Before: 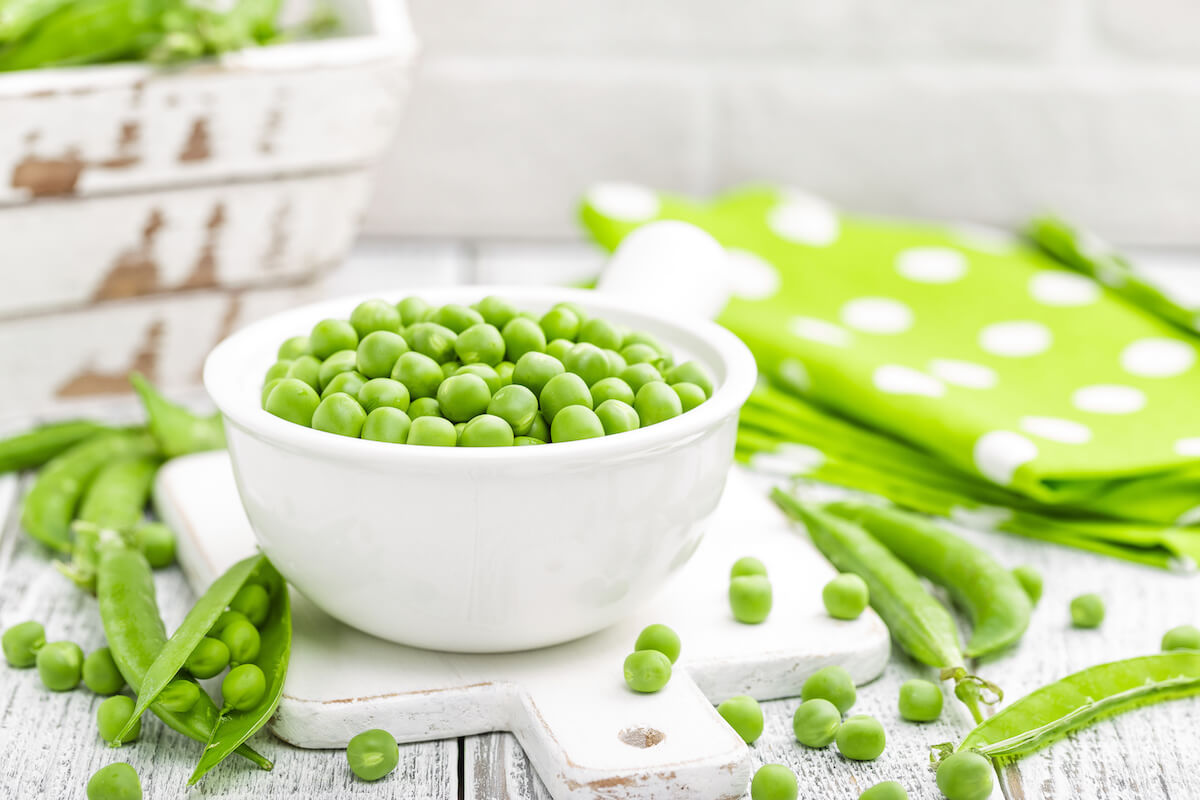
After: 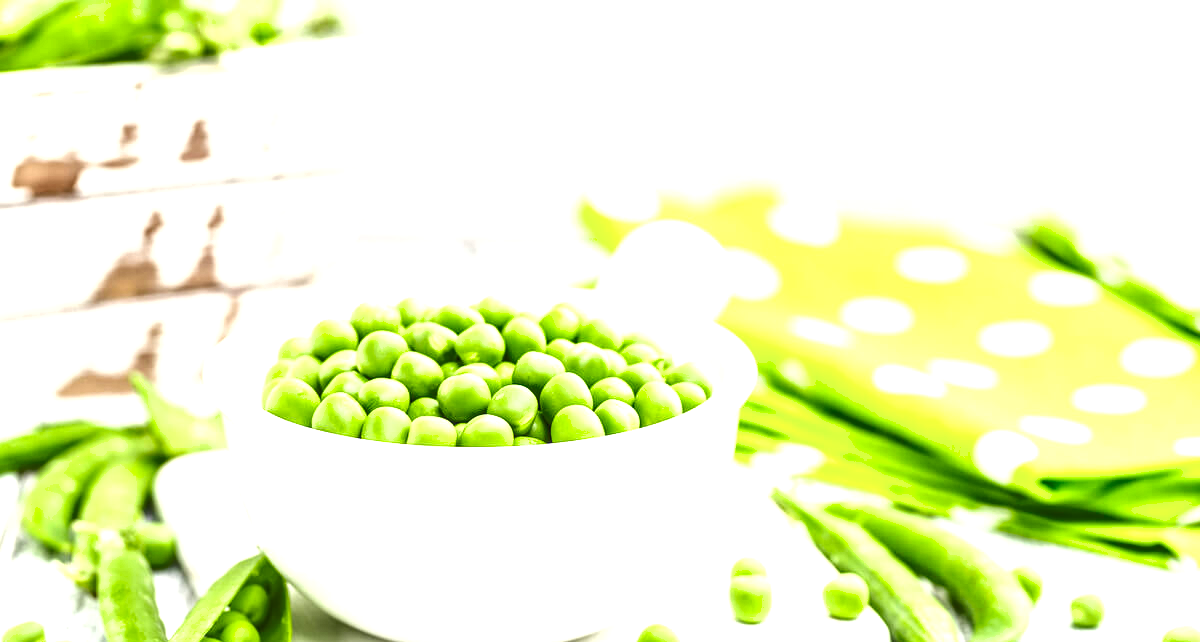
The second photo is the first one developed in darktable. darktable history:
exposure: exposure 1 EV, compensate highlight preservation false
crop: bottom 19.644%
shadows and highlights: shadows 32, highlights -32, soften with gaussian
local contrast: on, module defaults
